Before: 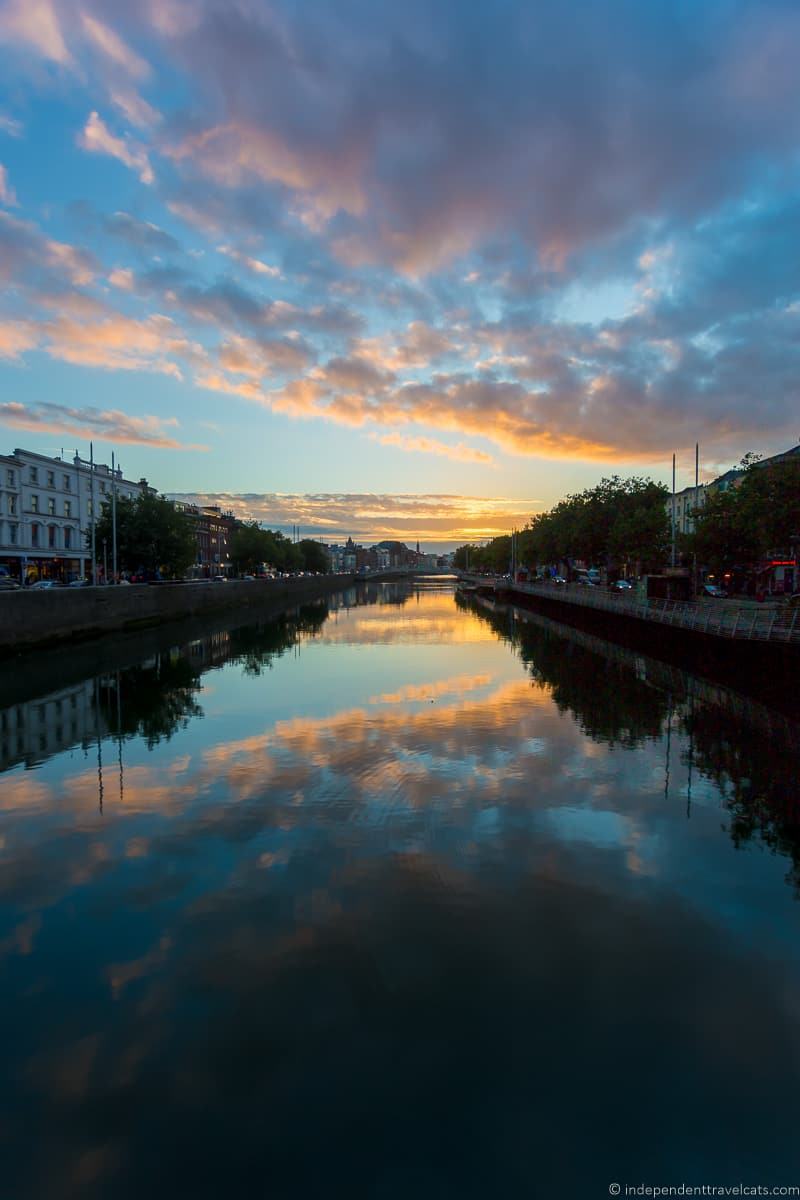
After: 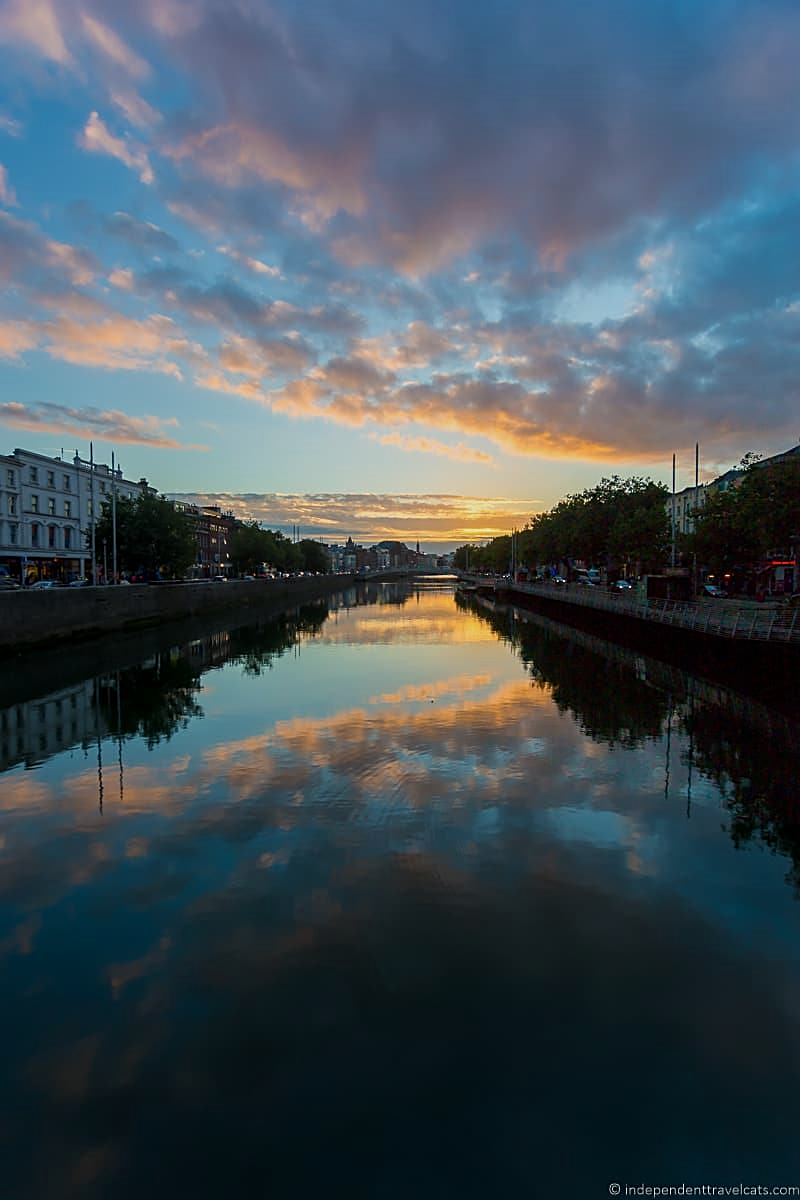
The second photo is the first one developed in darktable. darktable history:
sharpen: on, module defaults
exposure: exposure -0.269 EV, compensate highlight preservation false
